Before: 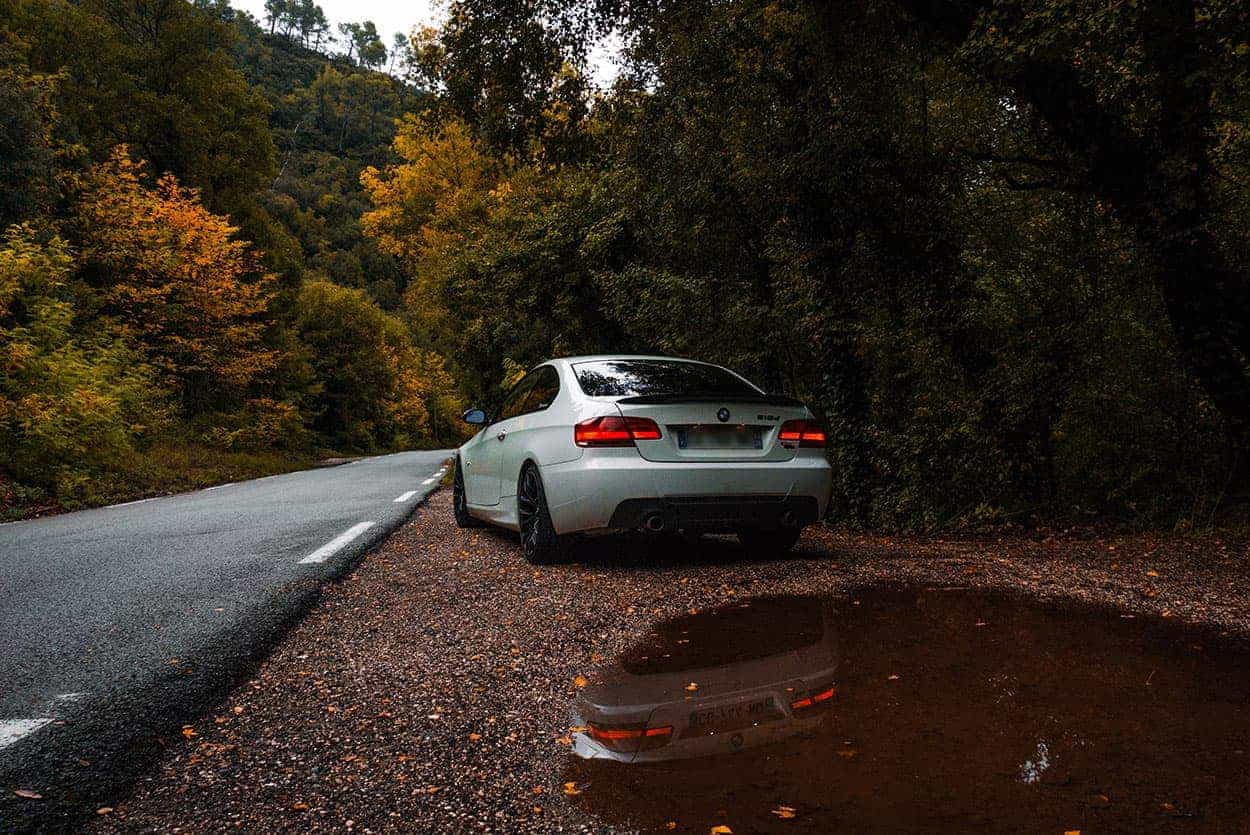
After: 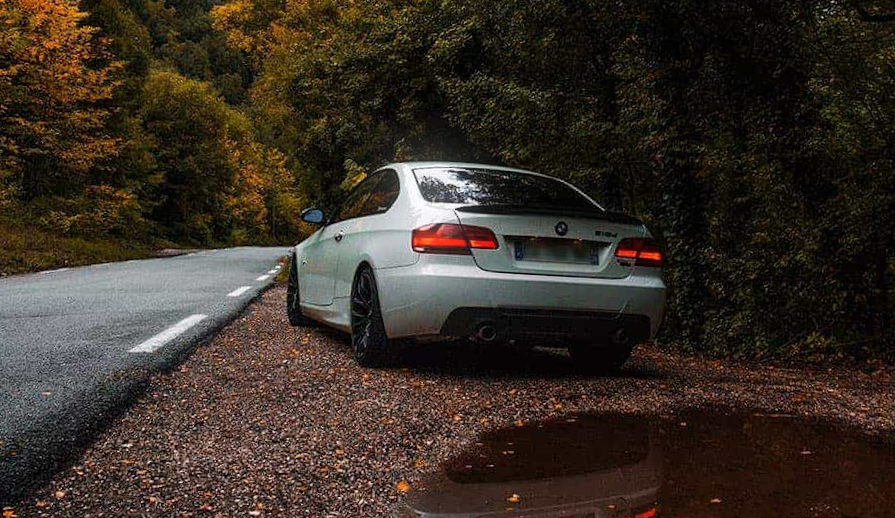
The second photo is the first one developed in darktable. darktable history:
bloom: size 5%, threshold 95%, strength 15%
crop and rotate: angle -3.37°, left 9.79%, top 20.73%, right 12.42%, bottom 11.82%
